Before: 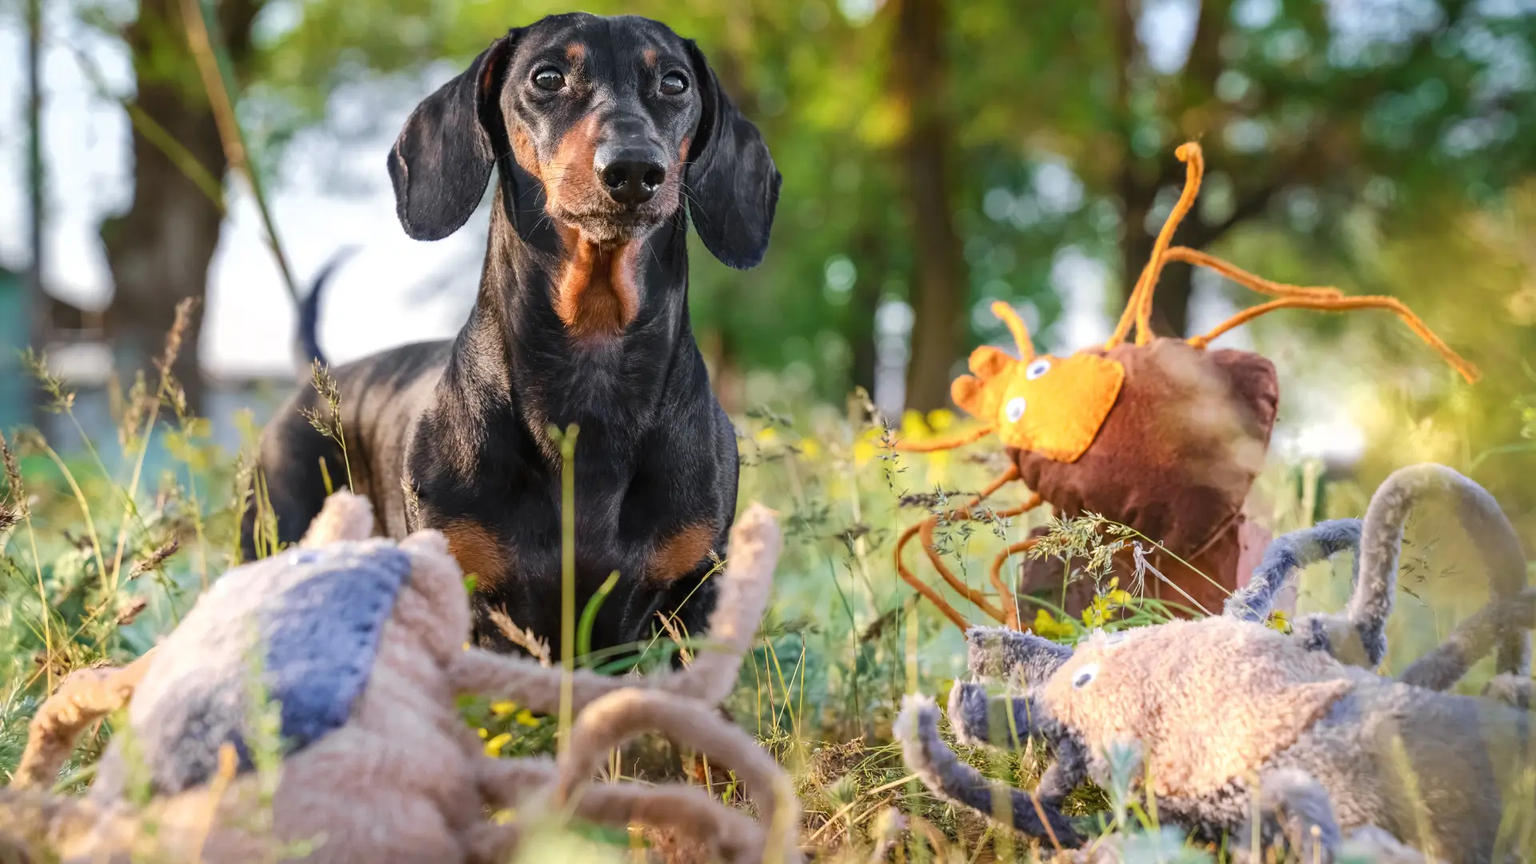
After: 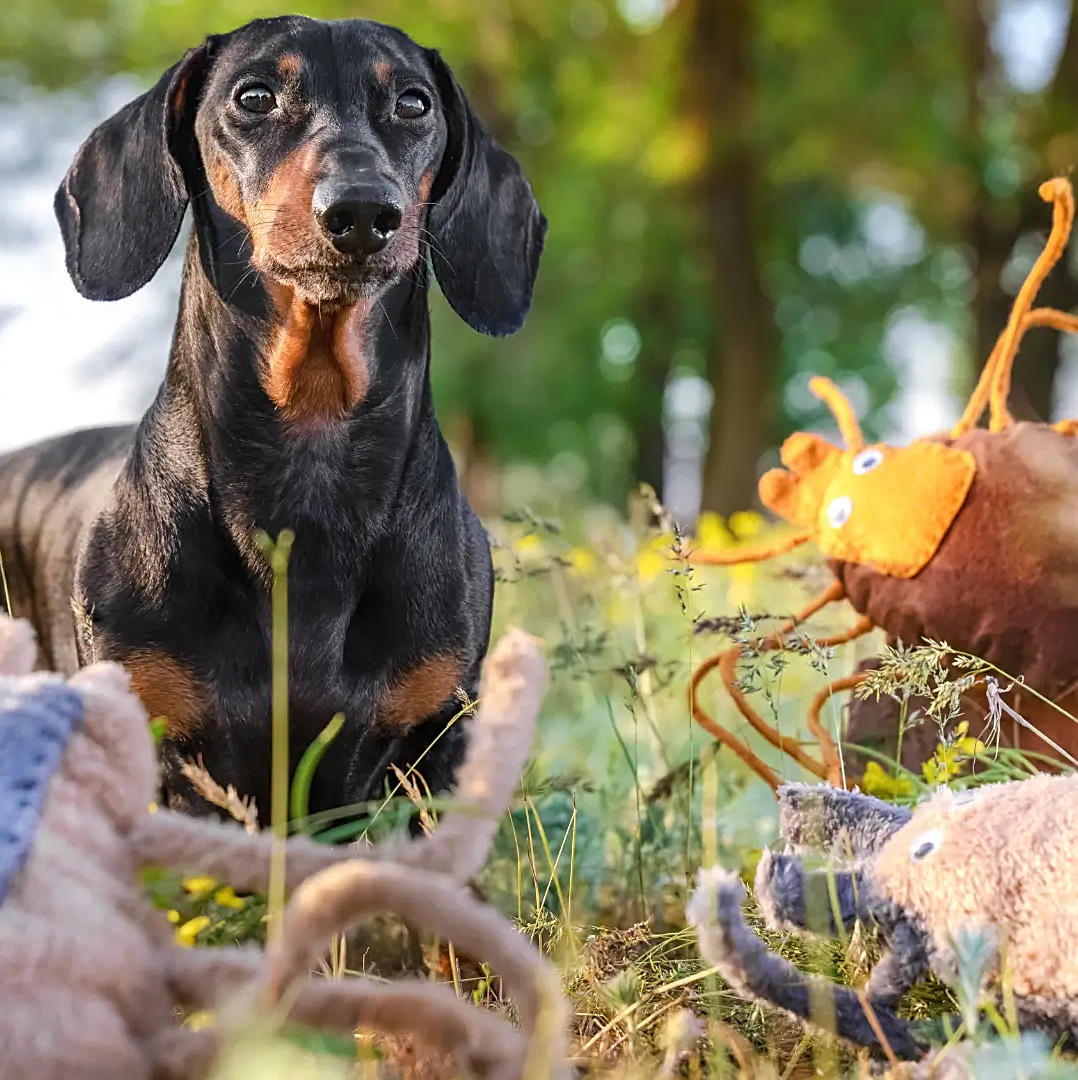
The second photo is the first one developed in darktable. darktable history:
crop and rotate: left 22.425%, right 21.389%
sharpen: on, module defaults
